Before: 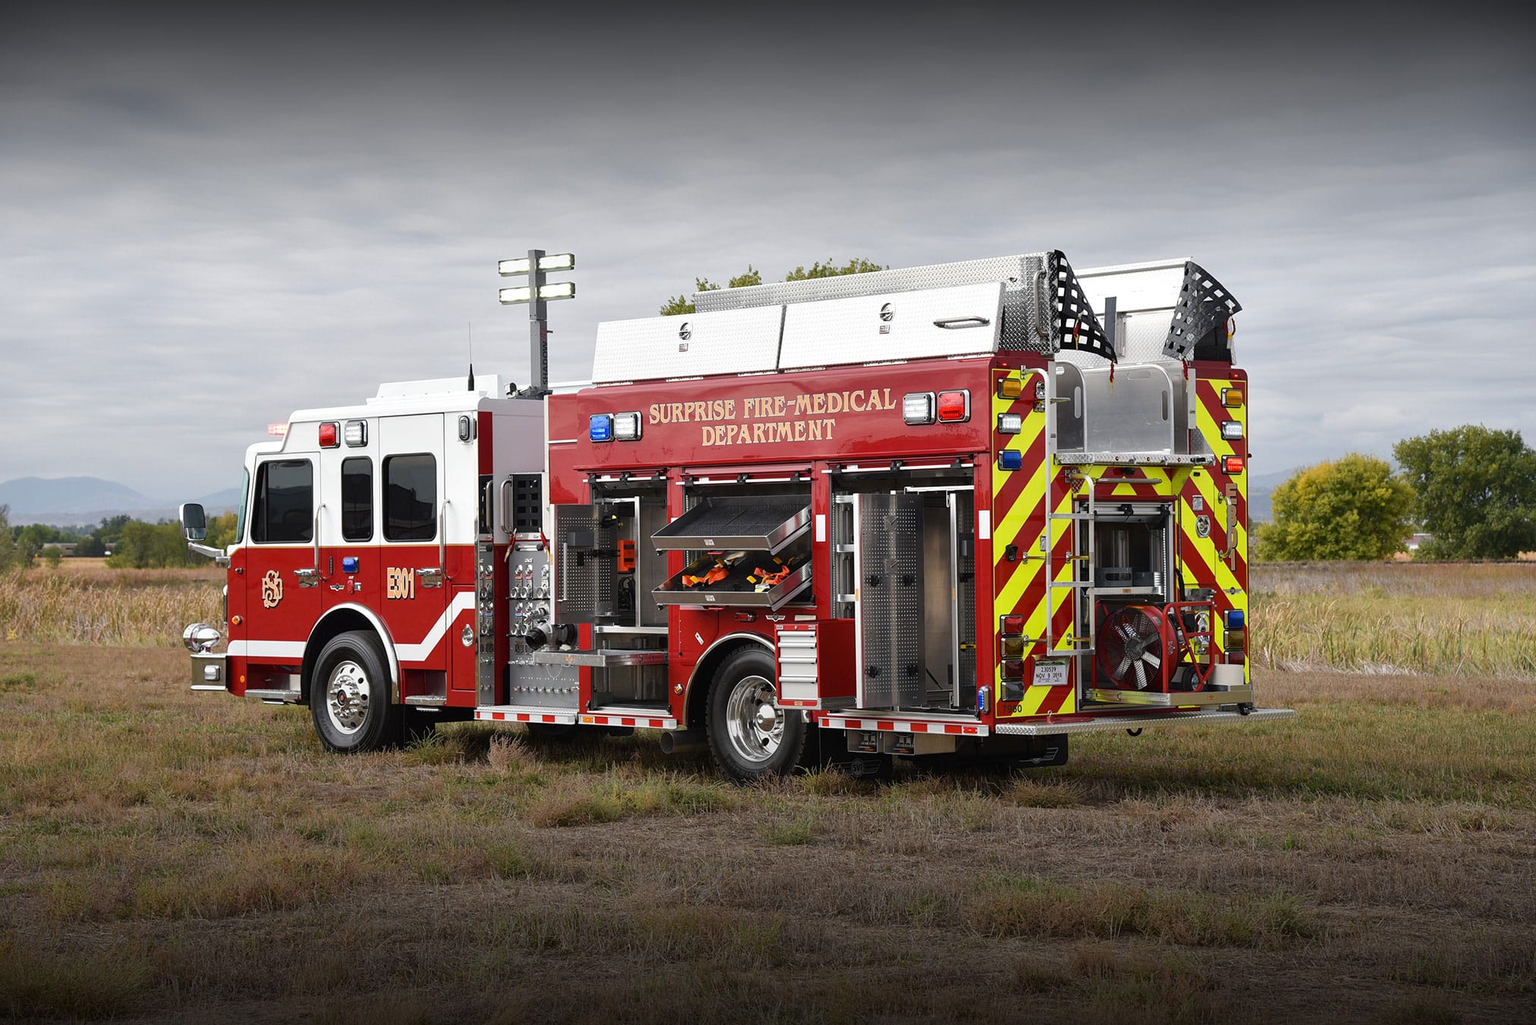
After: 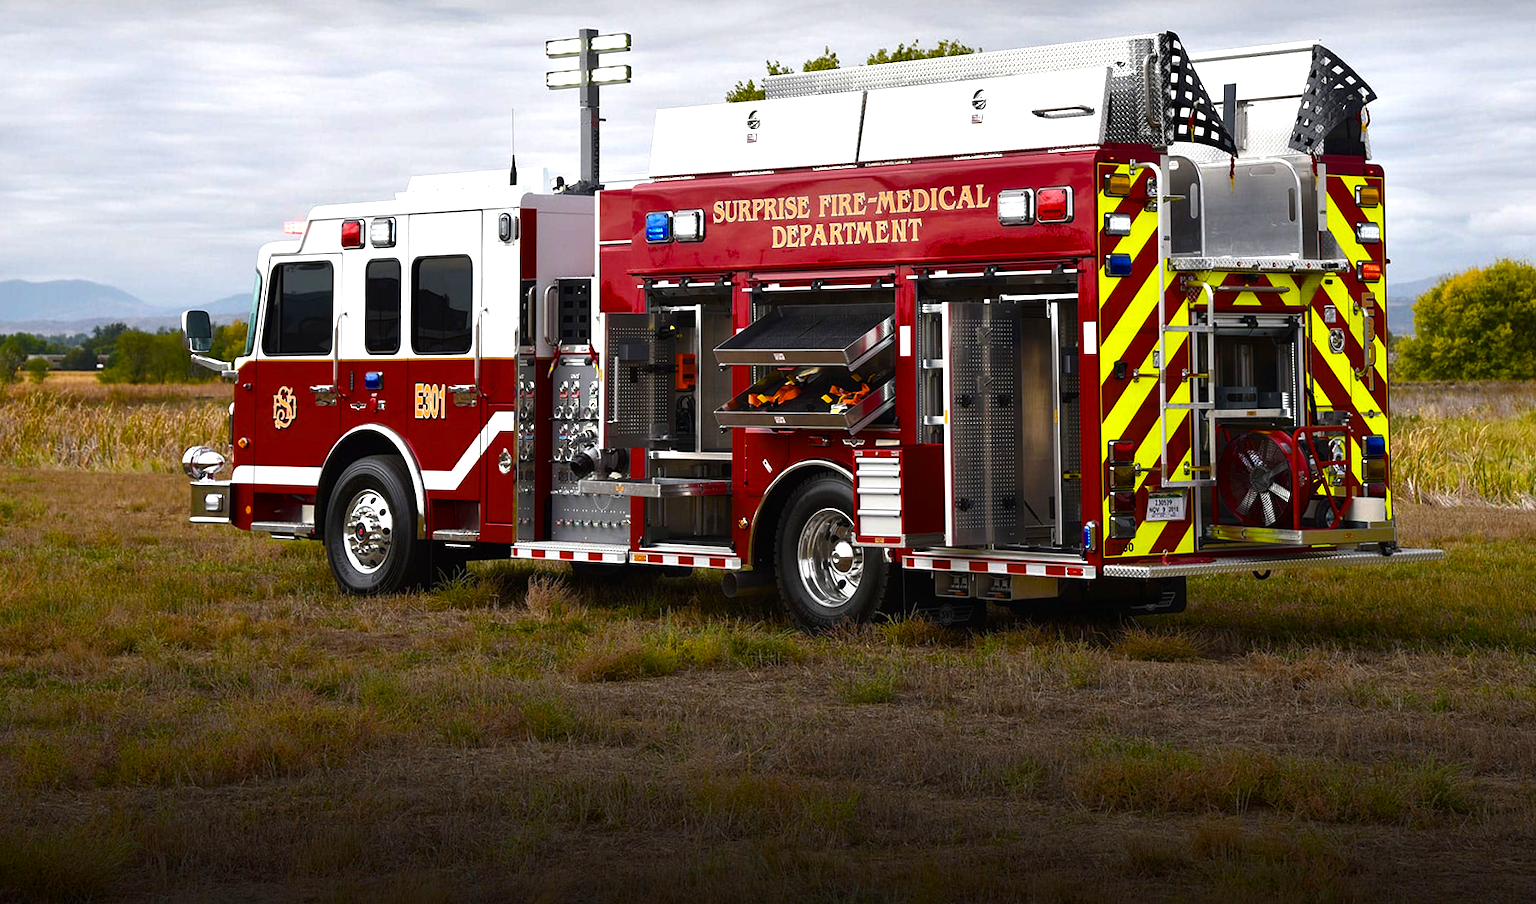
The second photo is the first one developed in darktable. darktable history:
tone curve: curves: ch0 [(0, 0) (0.8, 0.757) (1, 1)], color space Lab, linked channels, preserve colors none
crop: top 20.916%, right 9.437%, bottom 0.316%
color balance rgb: linear chroma grading › global chroma 9%, perceptual saturation grading › global saturation 36%, perceptual saturation grading › shadows 35%, perceptual brilliance grading › global brilliance 15%, perceptual brilliance grading › shadows -35%, global vibrance 15%
rotate and perspective: rotation 0.226°, lens shift (vertical) -0.042, crop left 0.023, crop right 0.982, crop top 0.006, crop bottom 0.994
